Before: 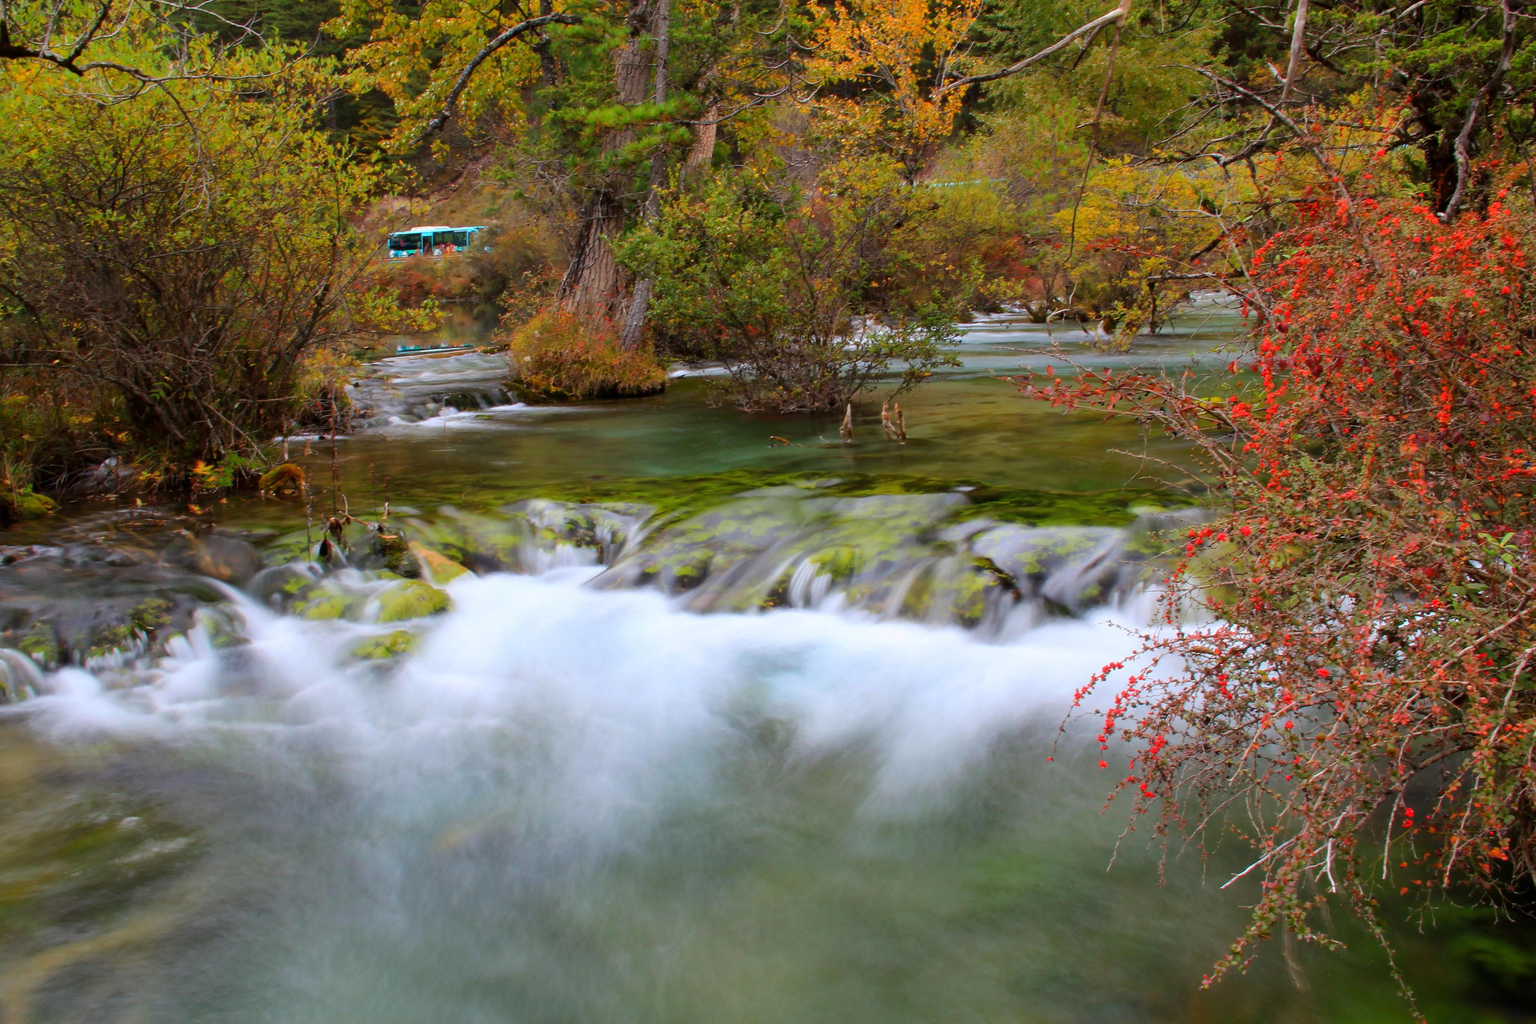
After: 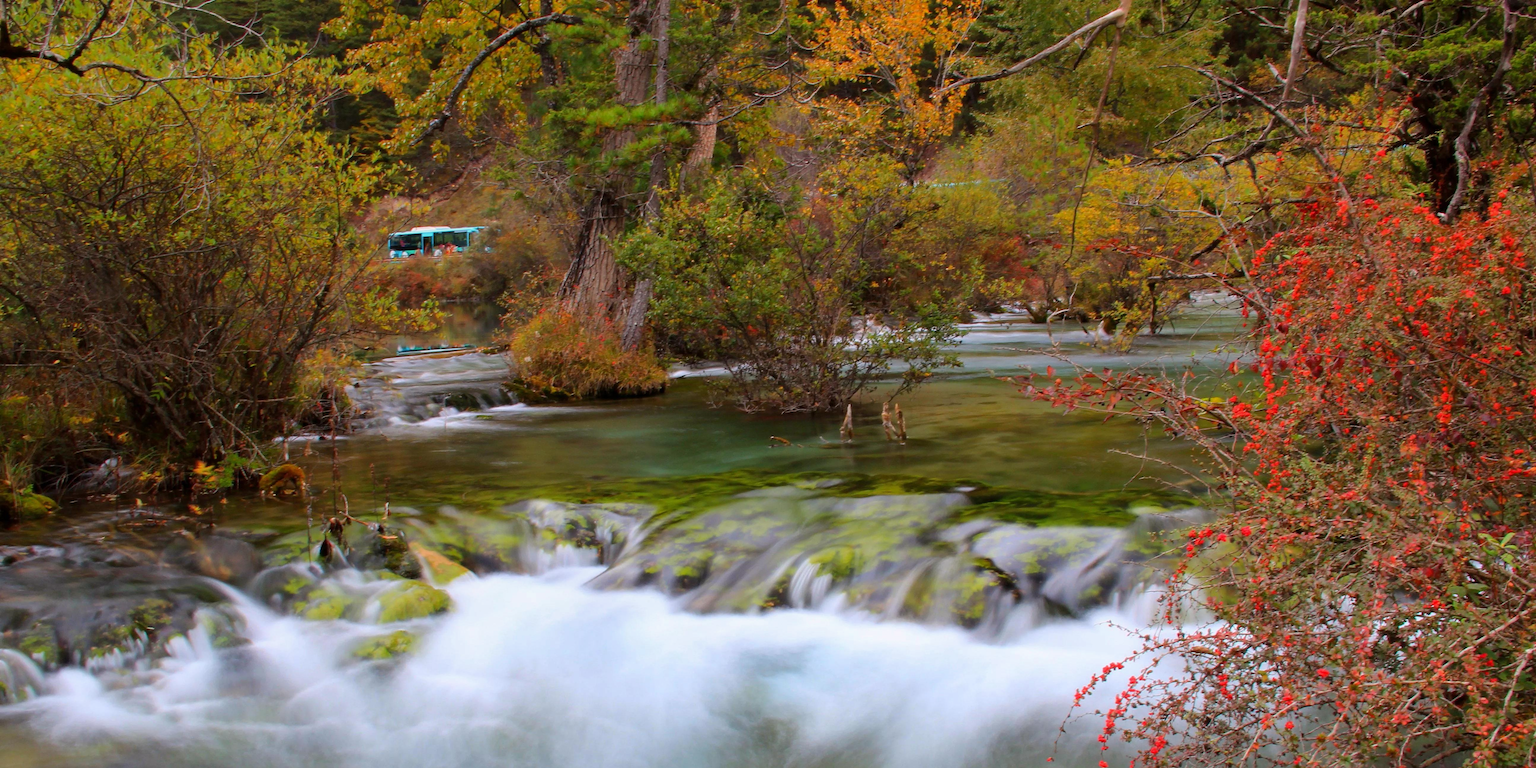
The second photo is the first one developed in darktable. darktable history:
crop: bottom 24.967%
graduated density: density 0.38 EV, hardness 21%, rotation -6.11°, saturation 32%
